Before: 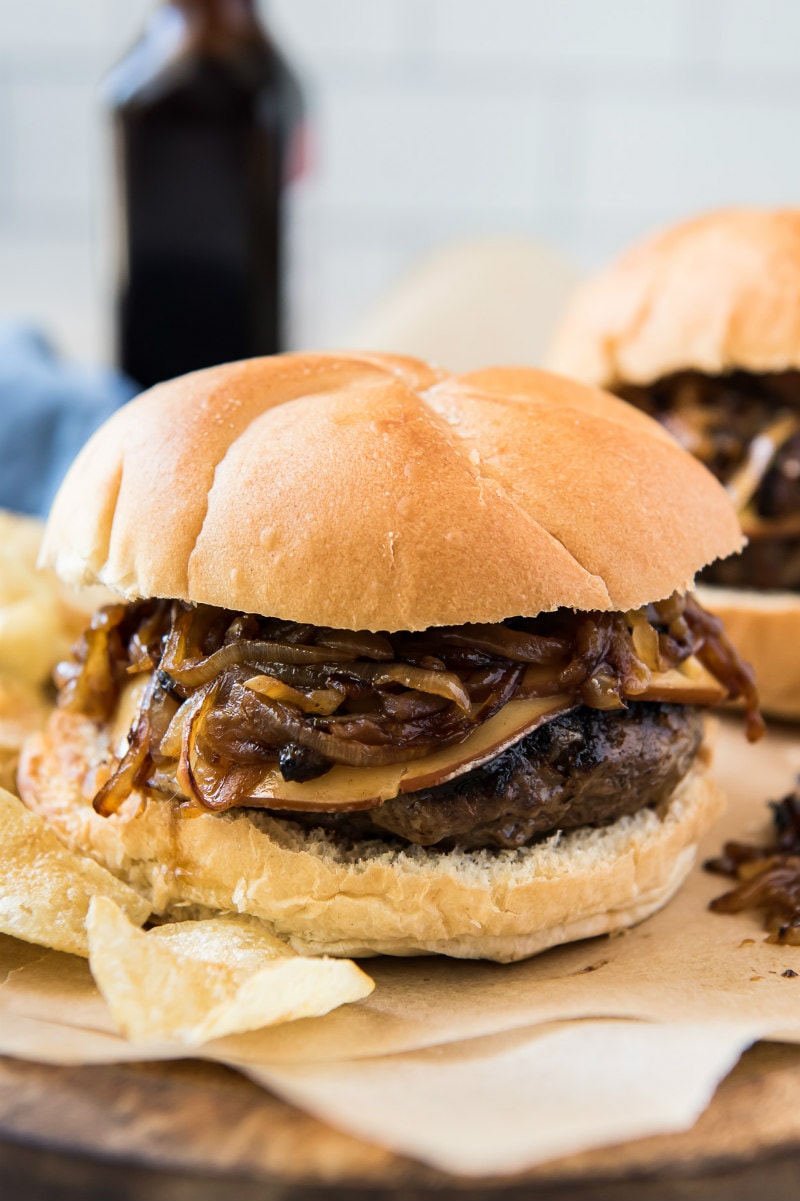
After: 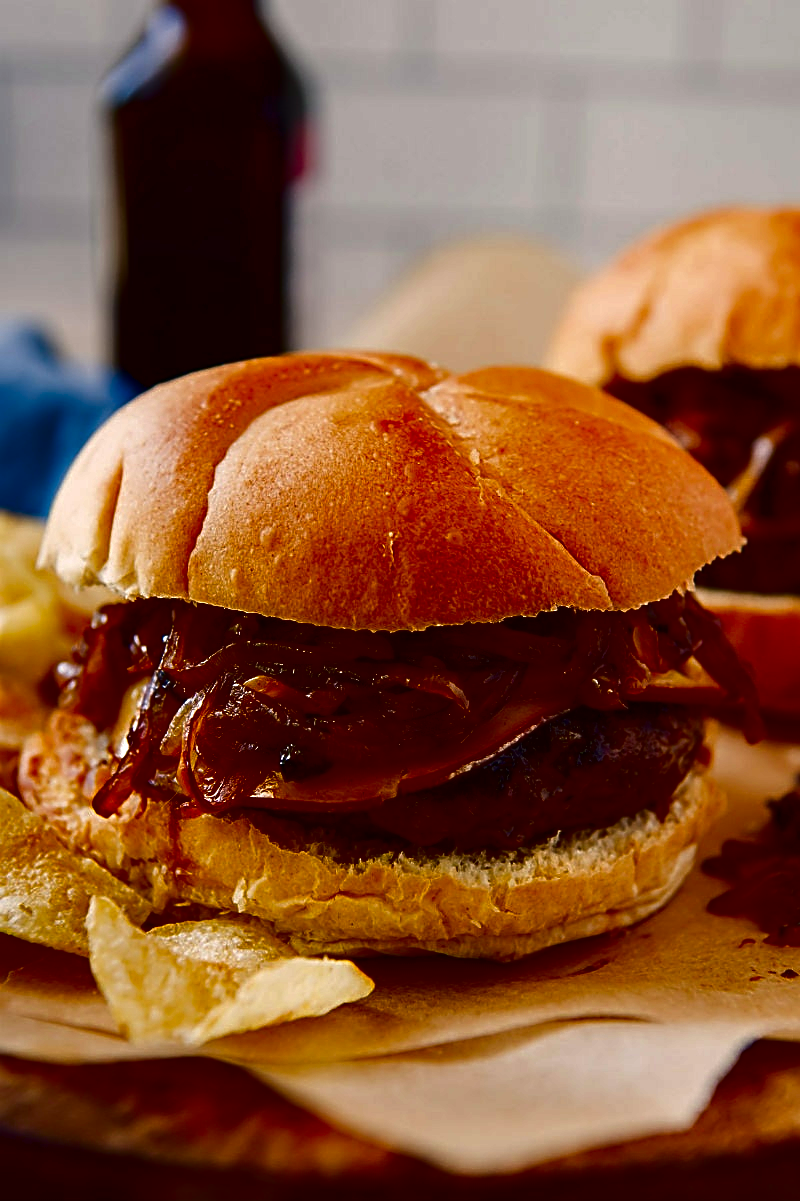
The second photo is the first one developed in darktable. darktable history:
tone equalizer: on, module defaults
contrast brightness saturation: brightness -0.998, saturation 0.993
sharpen: radius 2.784
color correction: highlights a* 6.33, highlights b* 8.36, shadows a* 5.91, shadows b* 6.93, saturation 0.895
